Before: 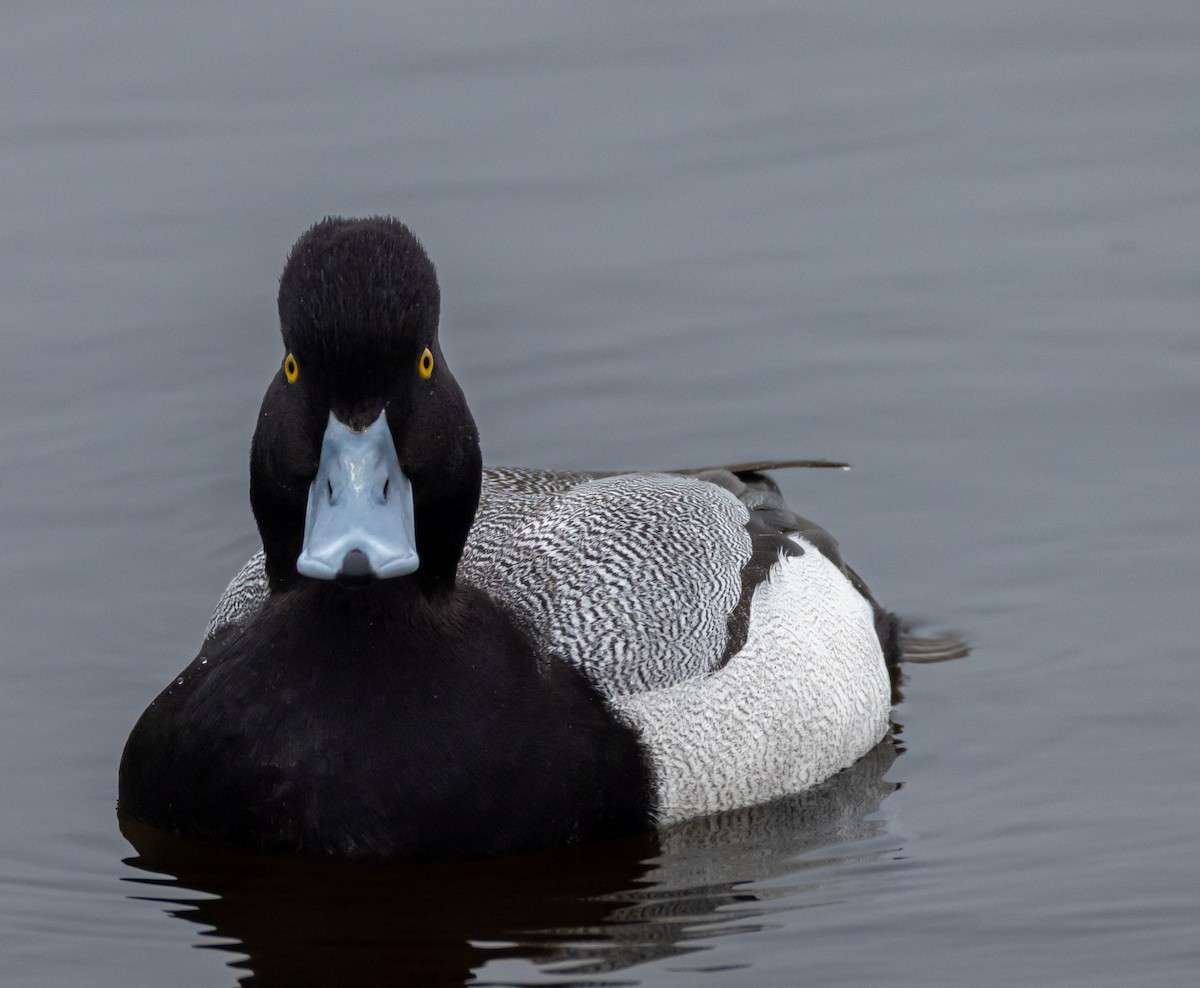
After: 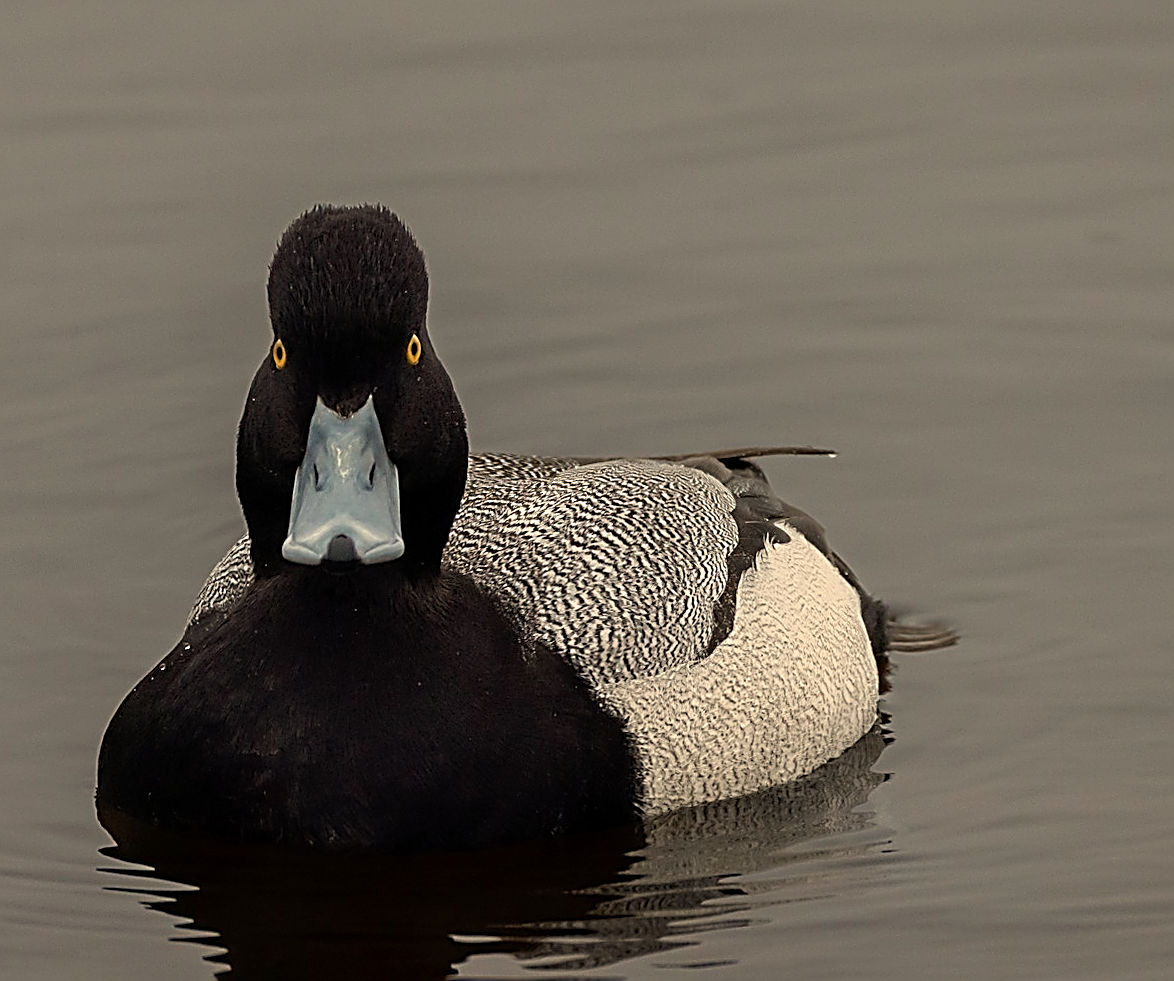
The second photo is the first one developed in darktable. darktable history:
rotate and perspective: rotation 0.226°, lens shift (vertical) -0.042, crop left 0.023, crop right 0.982, crop top 0.006, crop bottom 0.994
exposure: exposure -0.36 EV, compensate highlight preservation false
white balance: red 1.123, blue 0.83
sharpen: amount 1.861
